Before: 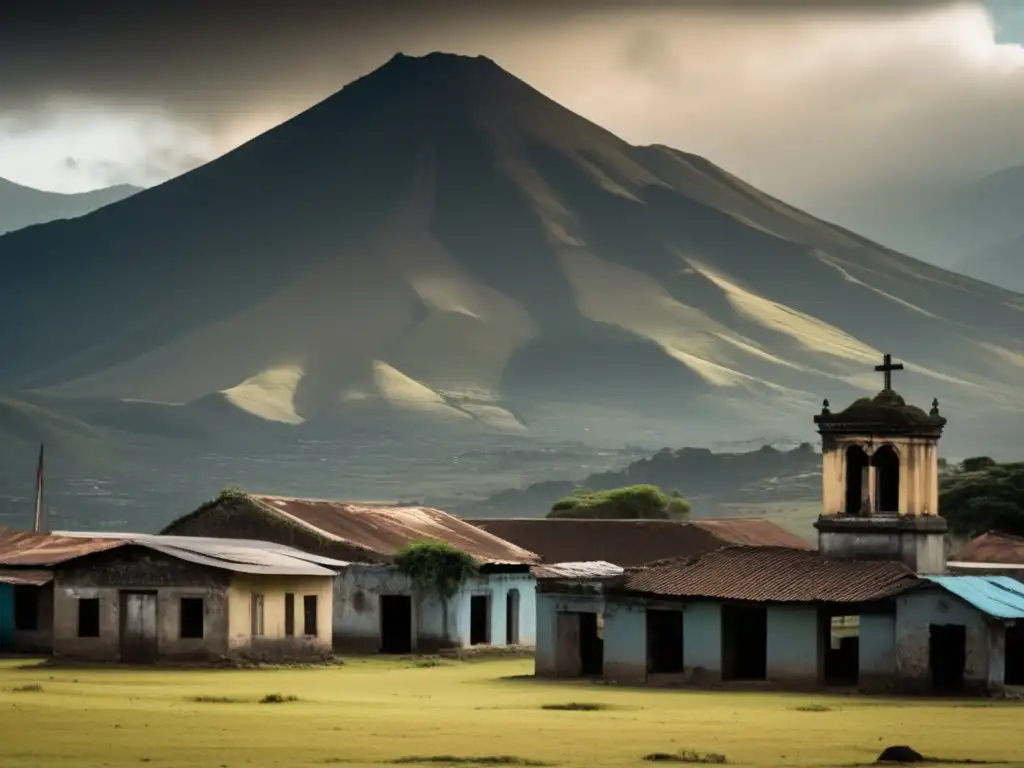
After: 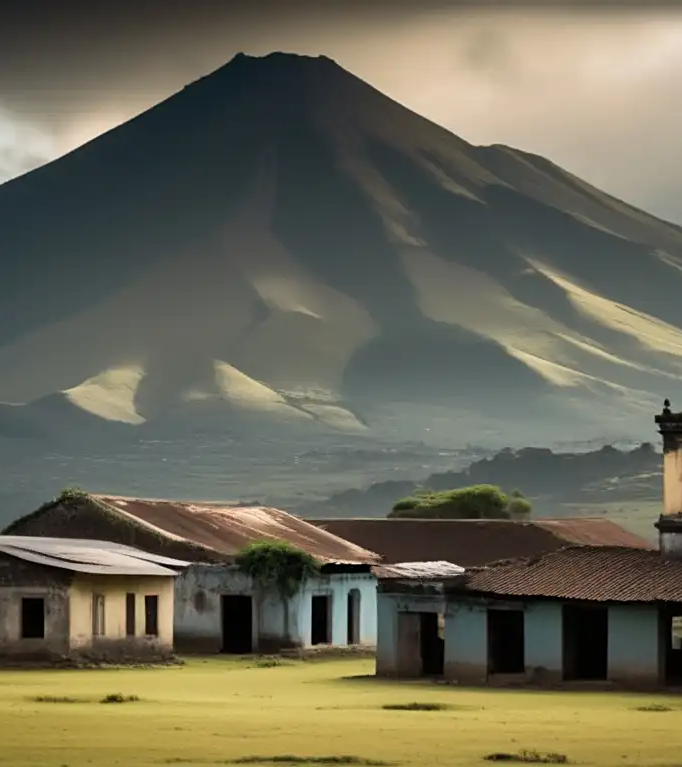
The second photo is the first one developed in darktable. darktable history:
sharpen: amount 0.2
crop and rotate: left 15.546%, right 17.787%
